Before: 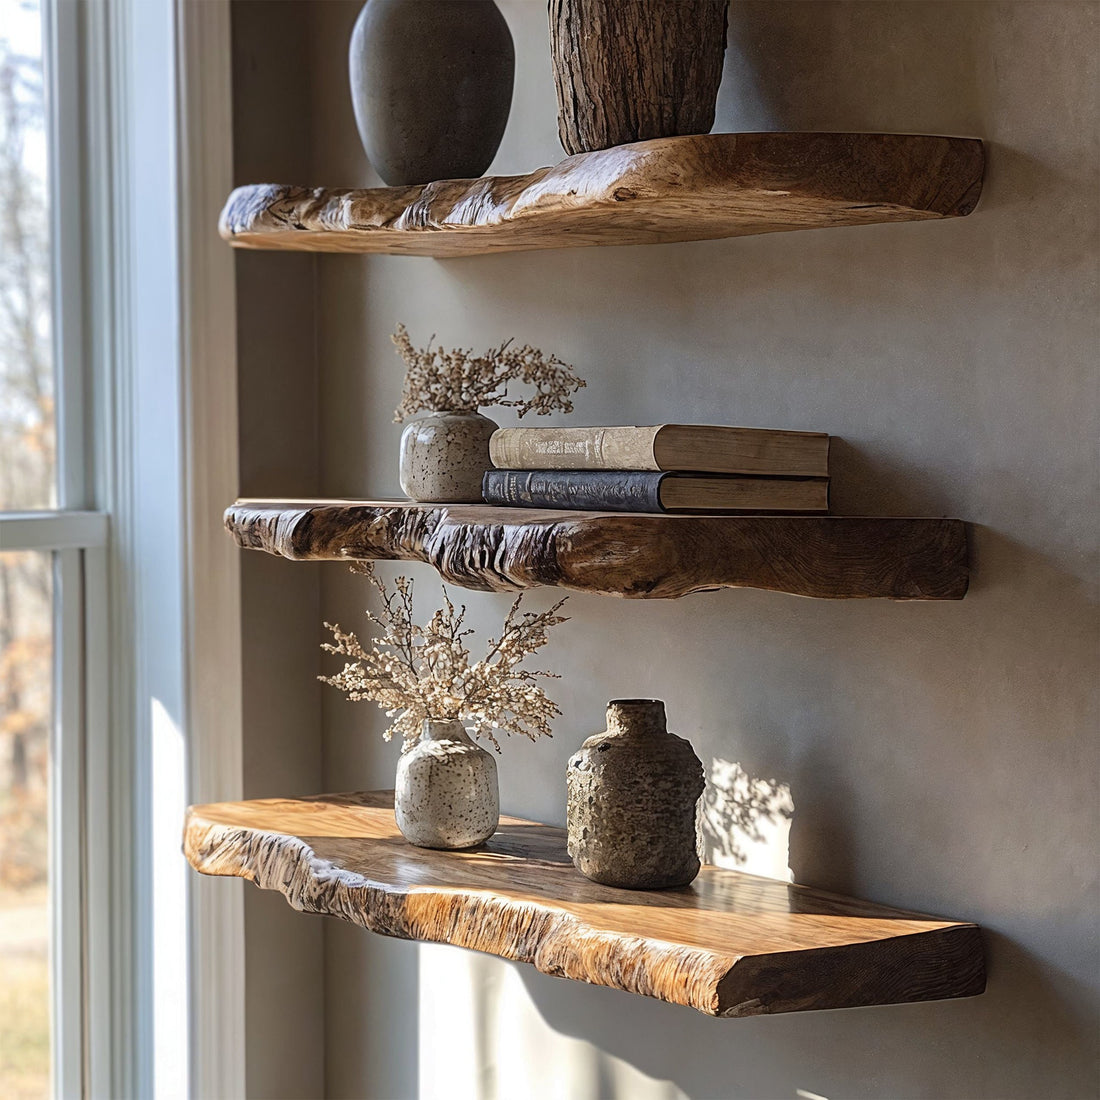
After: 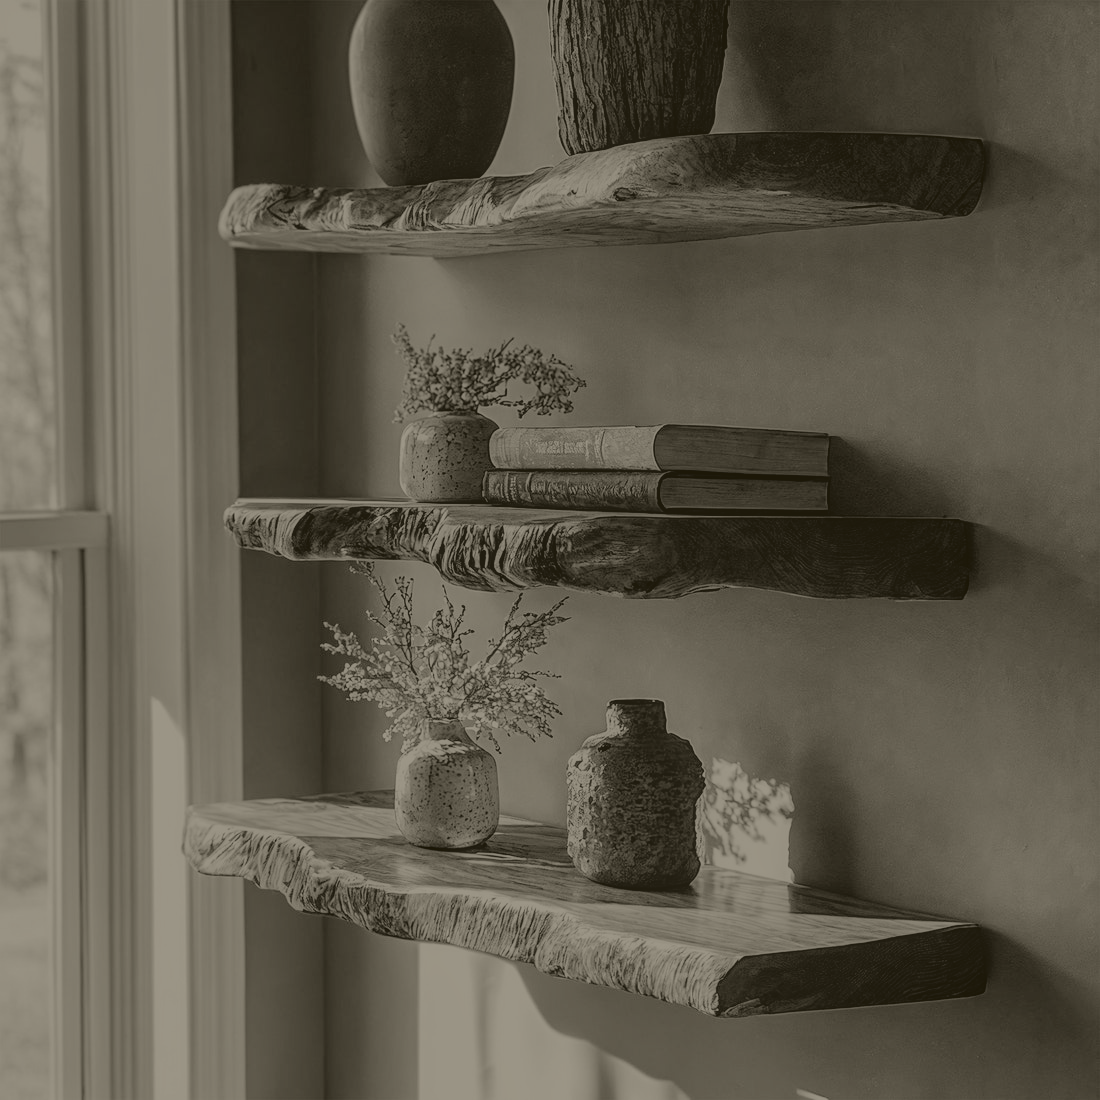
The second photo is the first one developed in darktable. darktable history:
filmic rgb: black relative exposure -8.54 EV, white relative exposure 5.52 EV, hardness 3.39, contrast 1.016
colorize: hue 41.44°, saturation 22%, source mix 60%, lightness 10.61%
local contrast: on, module defaults
exposure: compensate highlight preservation false
